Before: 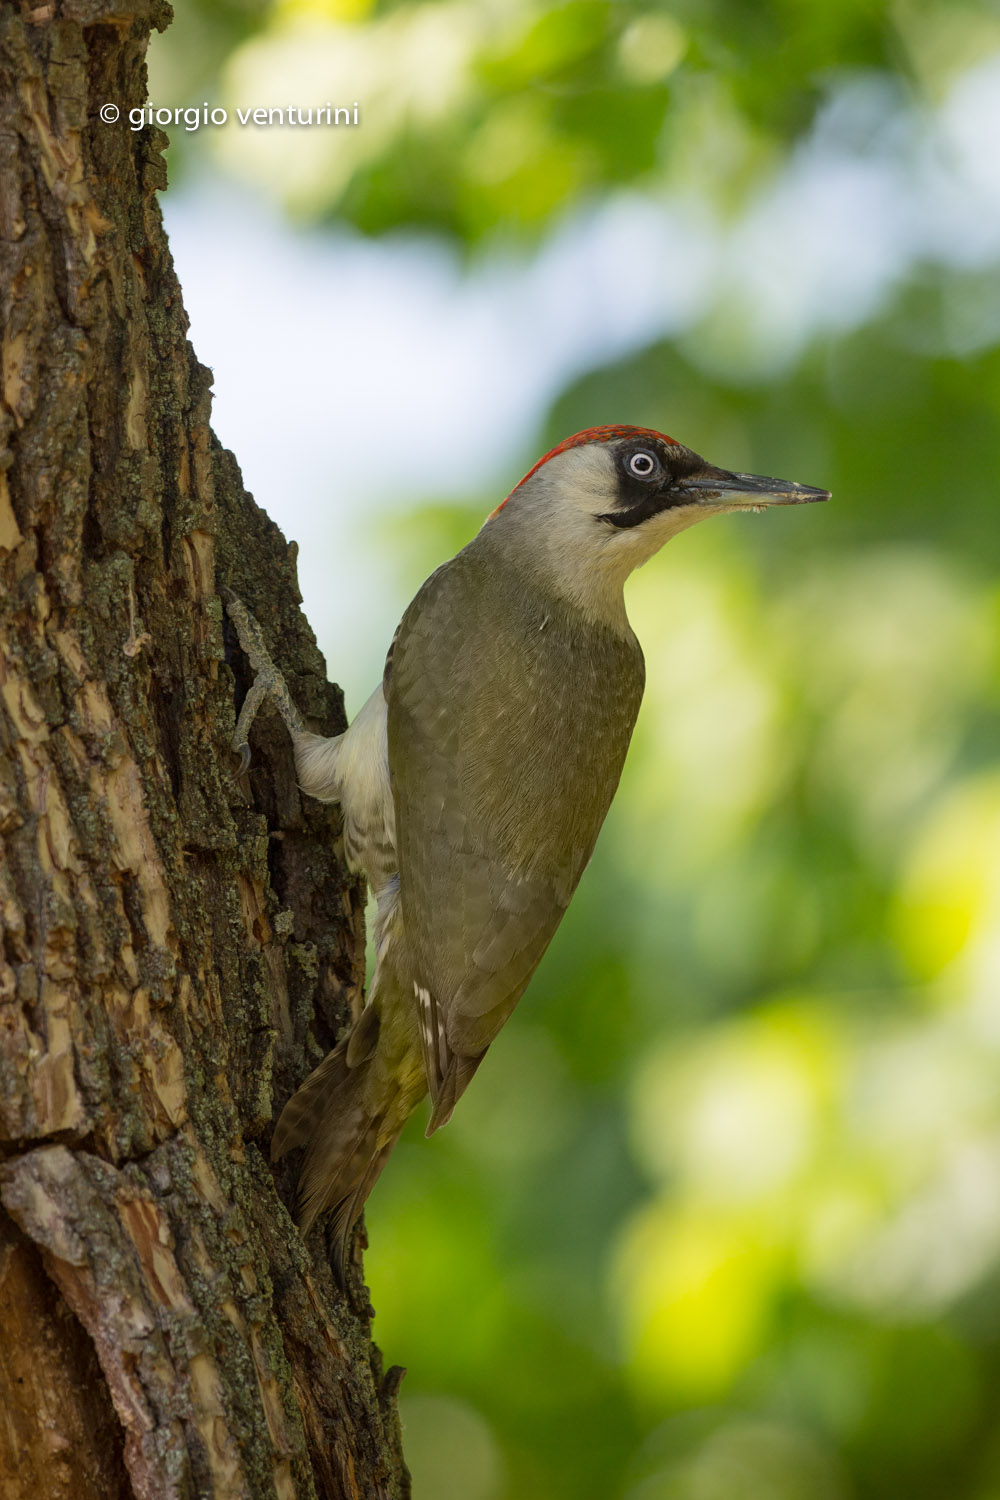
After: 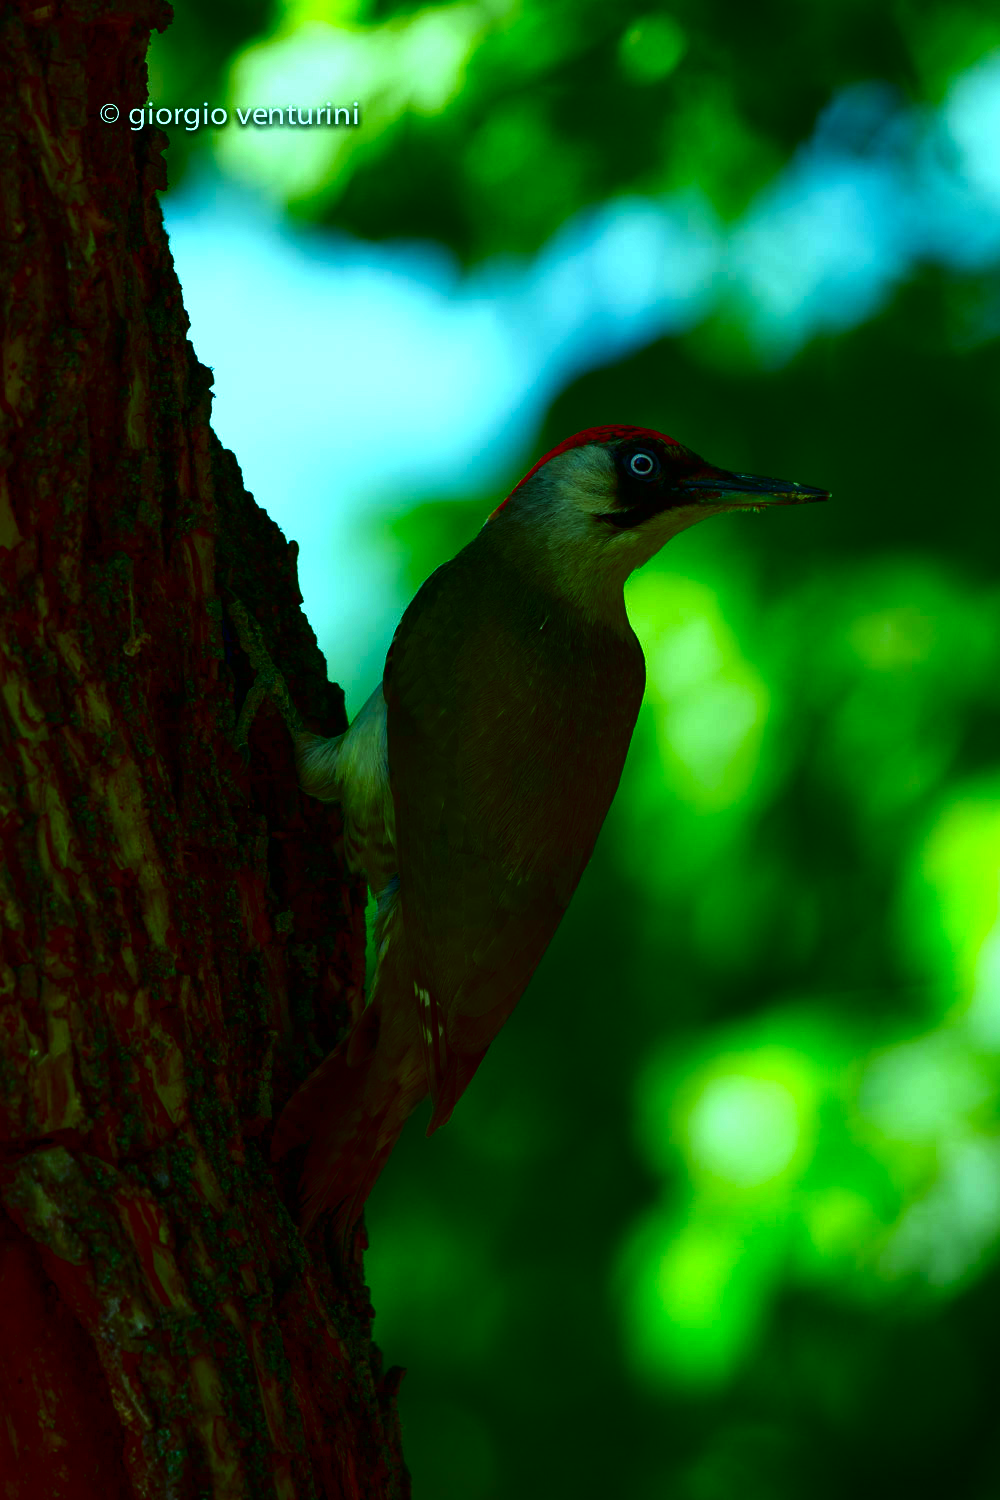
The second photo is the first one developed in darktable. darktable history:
contrast brightness saturation: brightness -1, saturation 1
color balance: mode lift, gamma, gain (sRGB), lift [0.997, 0.979, 1.021, 1.011], gamma [1, 1.084, 0.916, 0.998], gain [1, 0.87, 1.13, 1.101], contrast 4.55%, contrast fulcrum 38.24%, output saturation 104.09%
